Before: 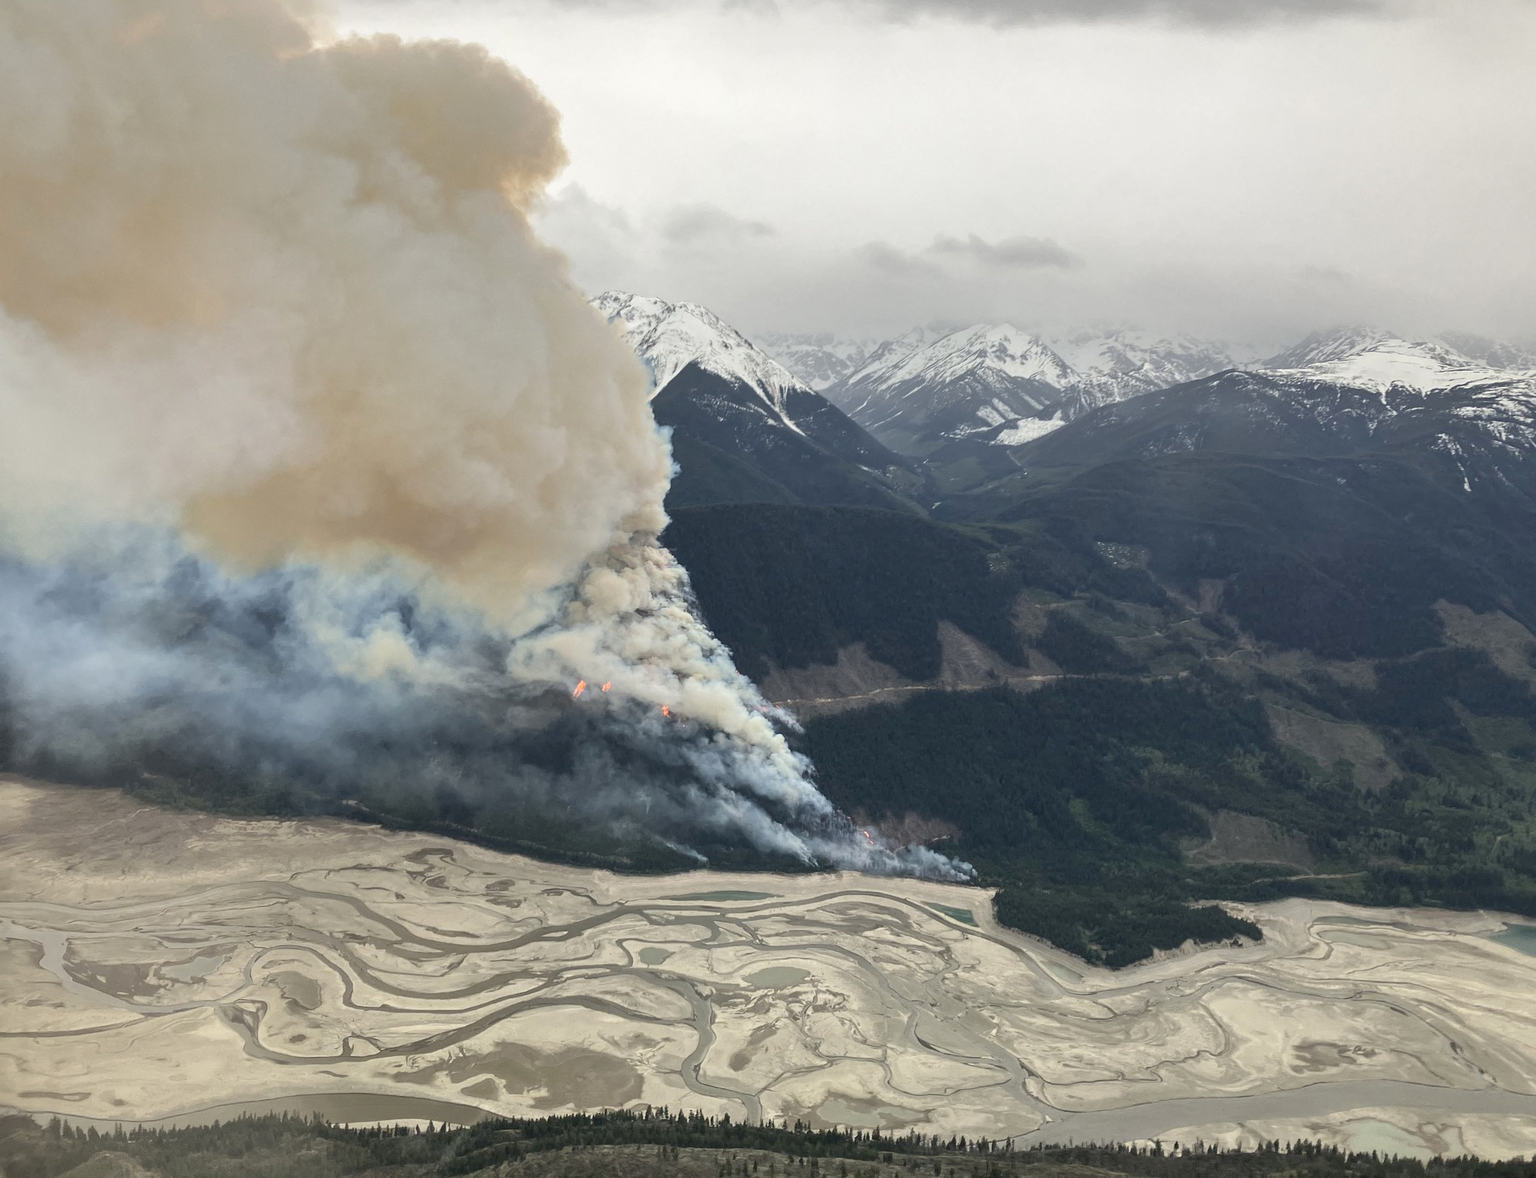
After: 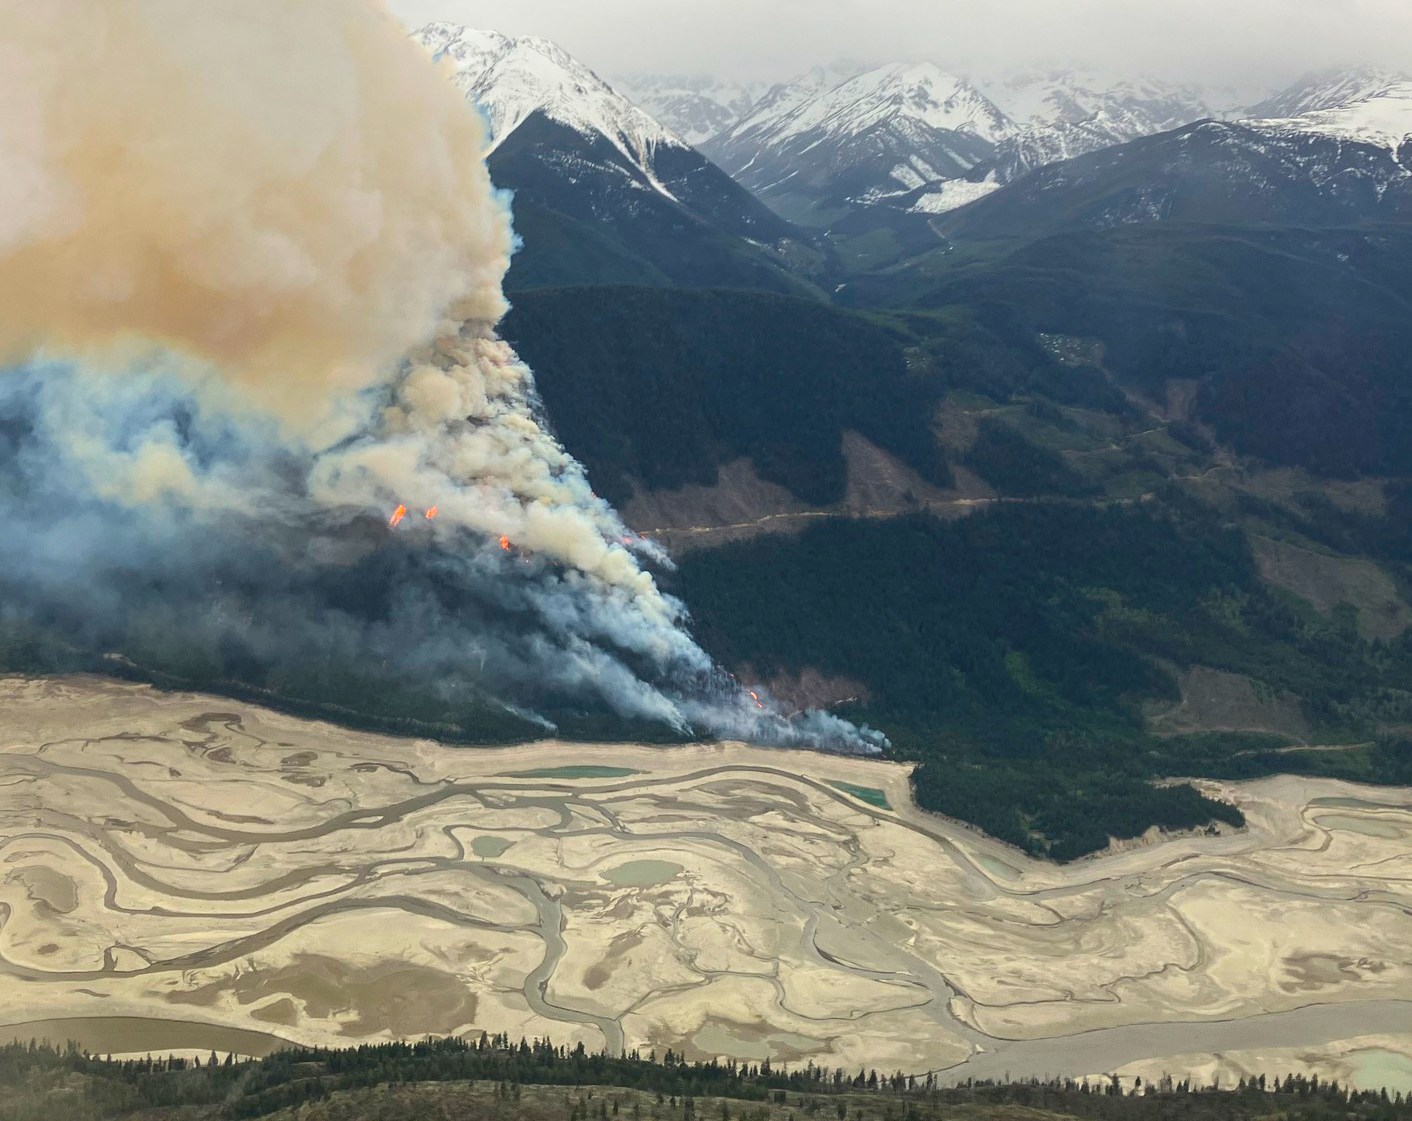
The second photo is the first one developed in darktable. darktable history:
crop: left 16.879%, top 23.216%, right 8.981%
shadows and highlights: shadows -39.8, highlights 64.2, soften with gaussian
color balance rgb: global offset › luminance 0.478%, global offset › hue 57.56°, perceptual saturation grading › global saturation 35.707%, global vibrance 20%
